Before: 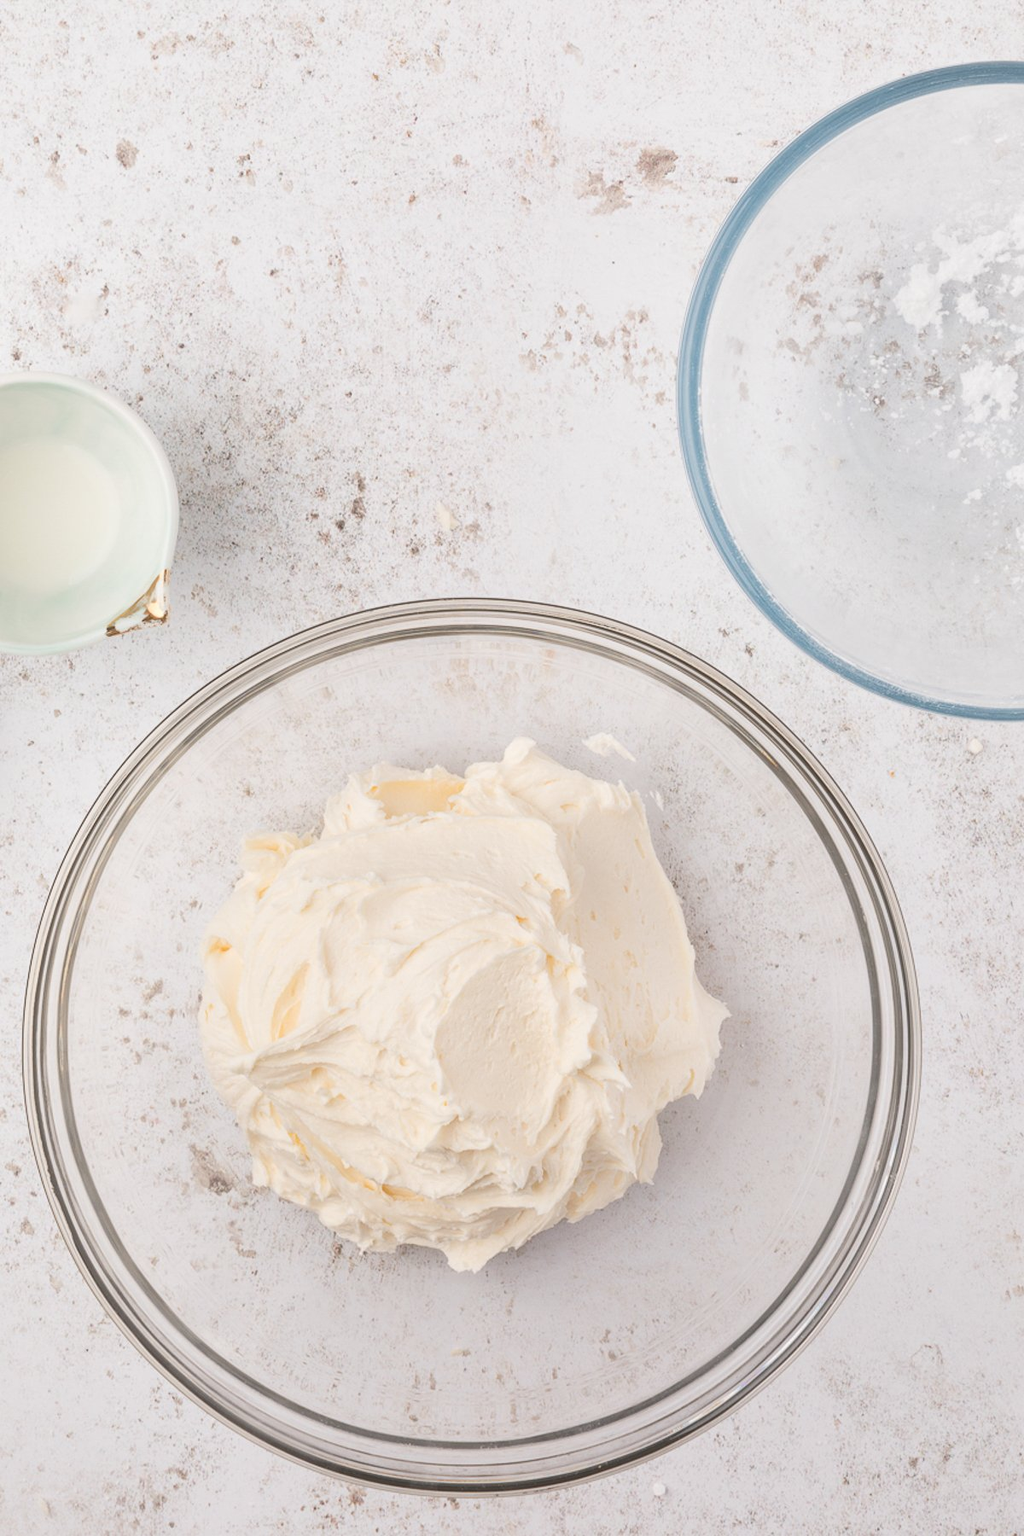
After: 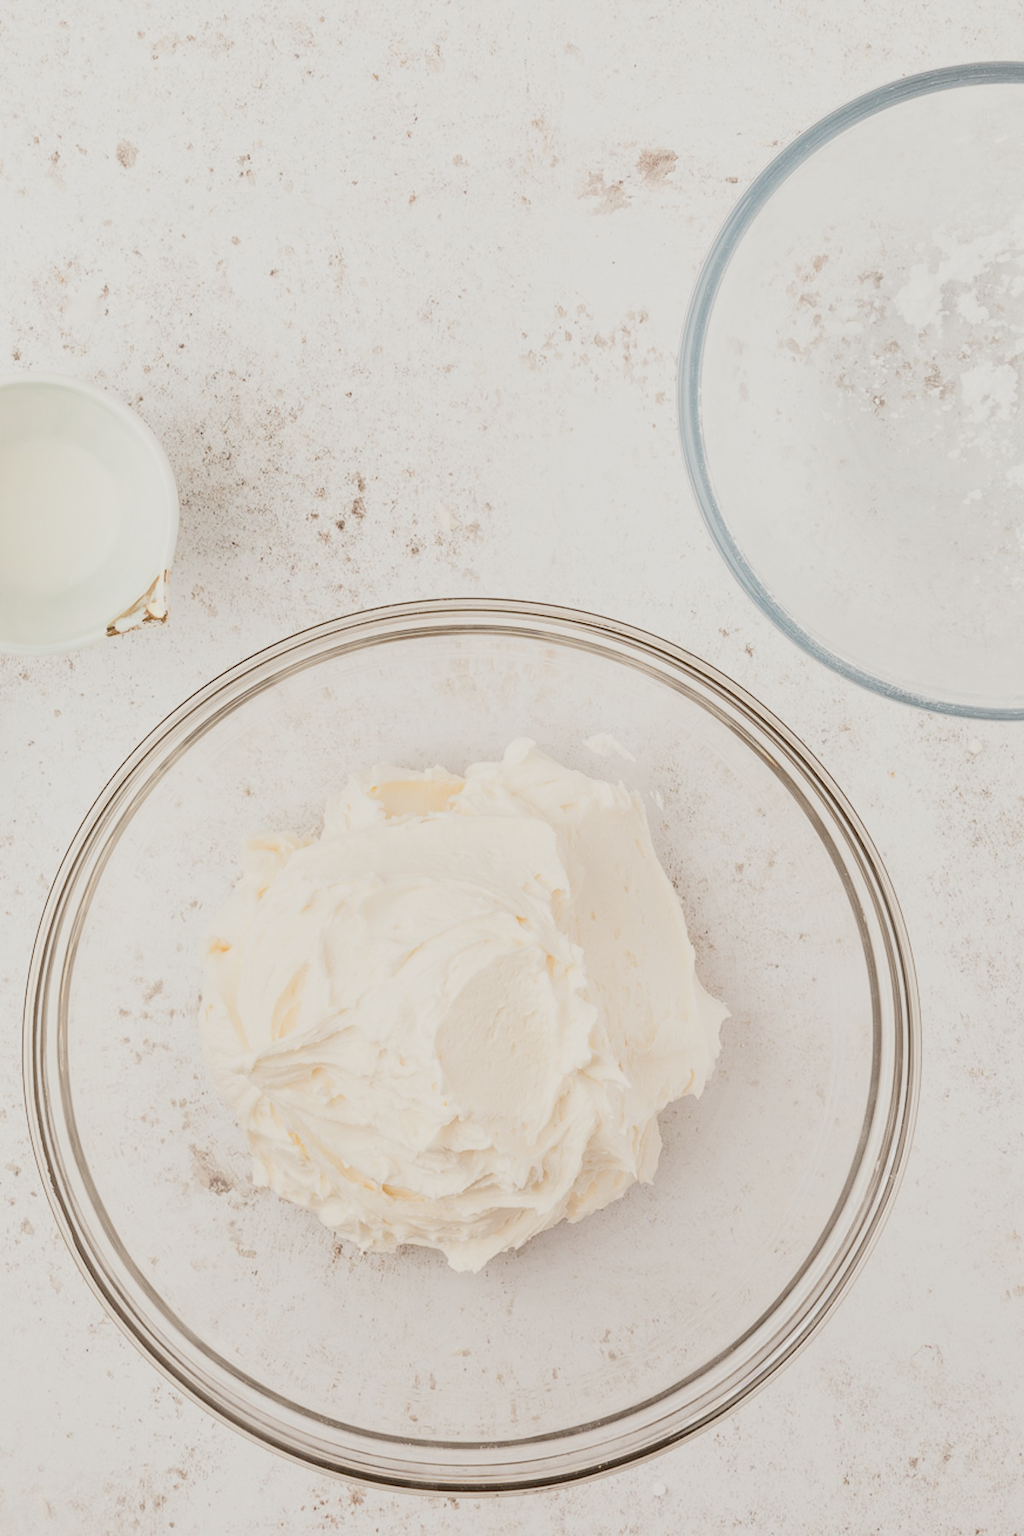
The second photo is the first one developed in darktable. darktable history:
filmic rgb: black relative exposure -5.1 EV, white relative exposure 3.96 EV, hardness 2.9, contrast 1.412, highlights saturation mix -30.56%
contrast brightness saturation: contrast -0.059, saturation -0.418
color balance rgb: power › luminance 9.843%, power › chroma 2.816%, power › hue 59.35°, perceptual saturation grading › global saturation 20.43%, perceptual saturation grading › highlights -19.895%, perceptual saturation grading › shadows 29.716%
